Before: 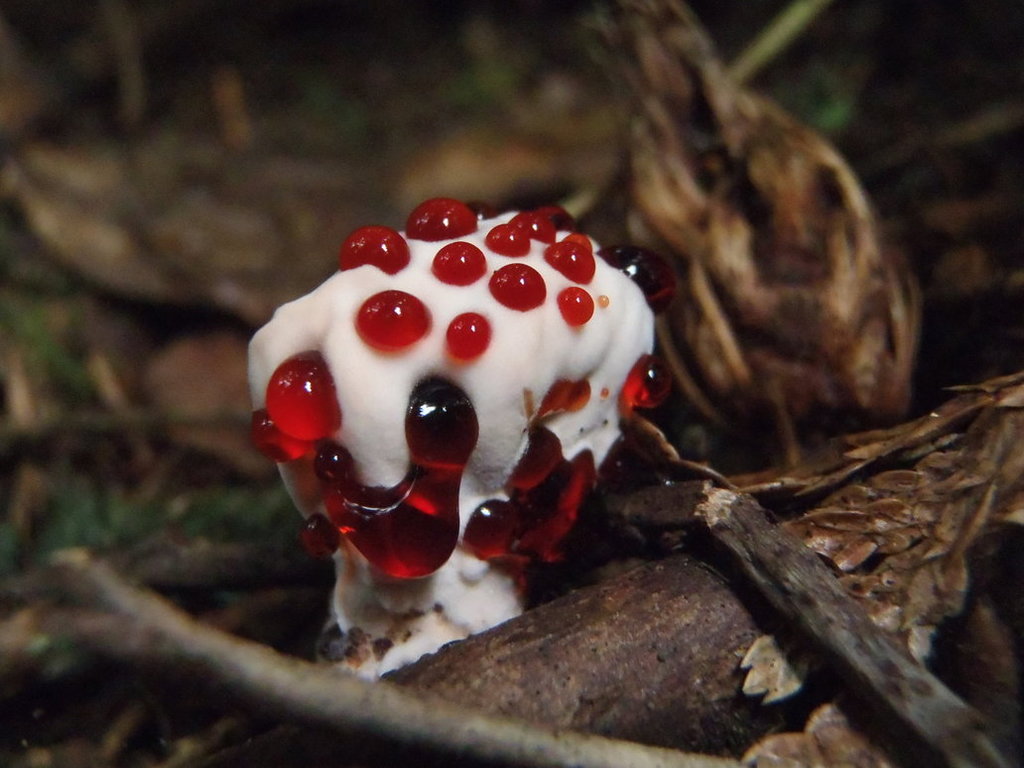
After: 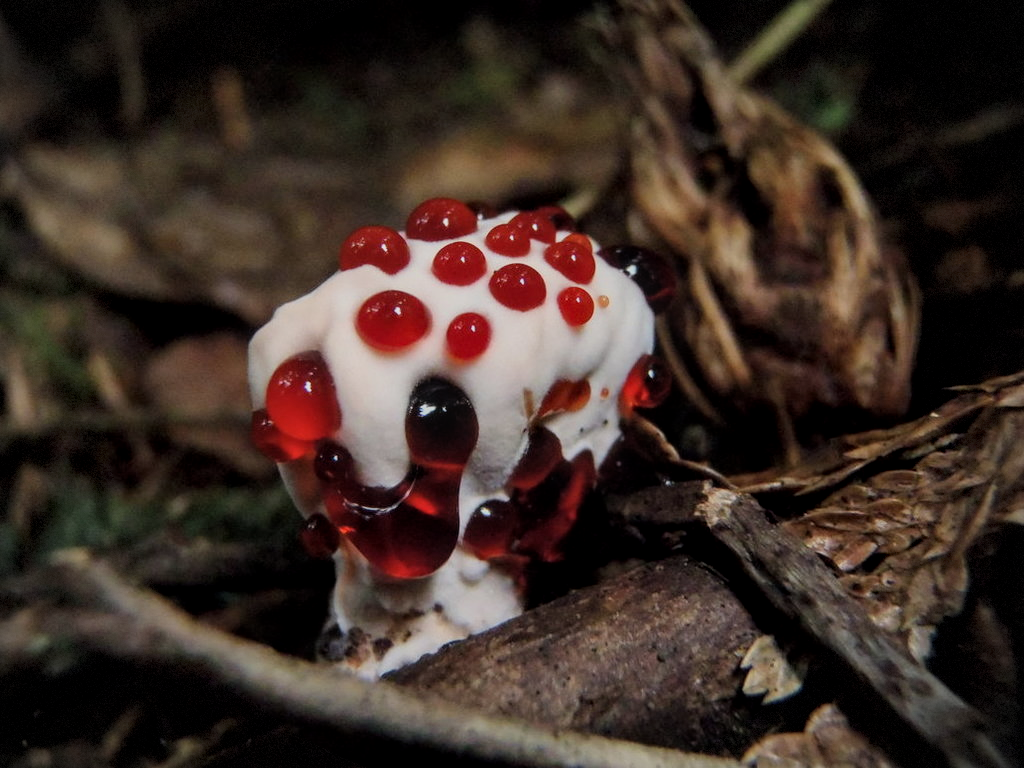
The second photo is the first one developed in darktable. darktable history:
vignetting: dithering 8-bit output
local contrast: on, module defaults
filmic rgb: black relative exposure -8 EV, white relative exposure 3.85 EV, hardness 4.29, color science v6 (2022)
